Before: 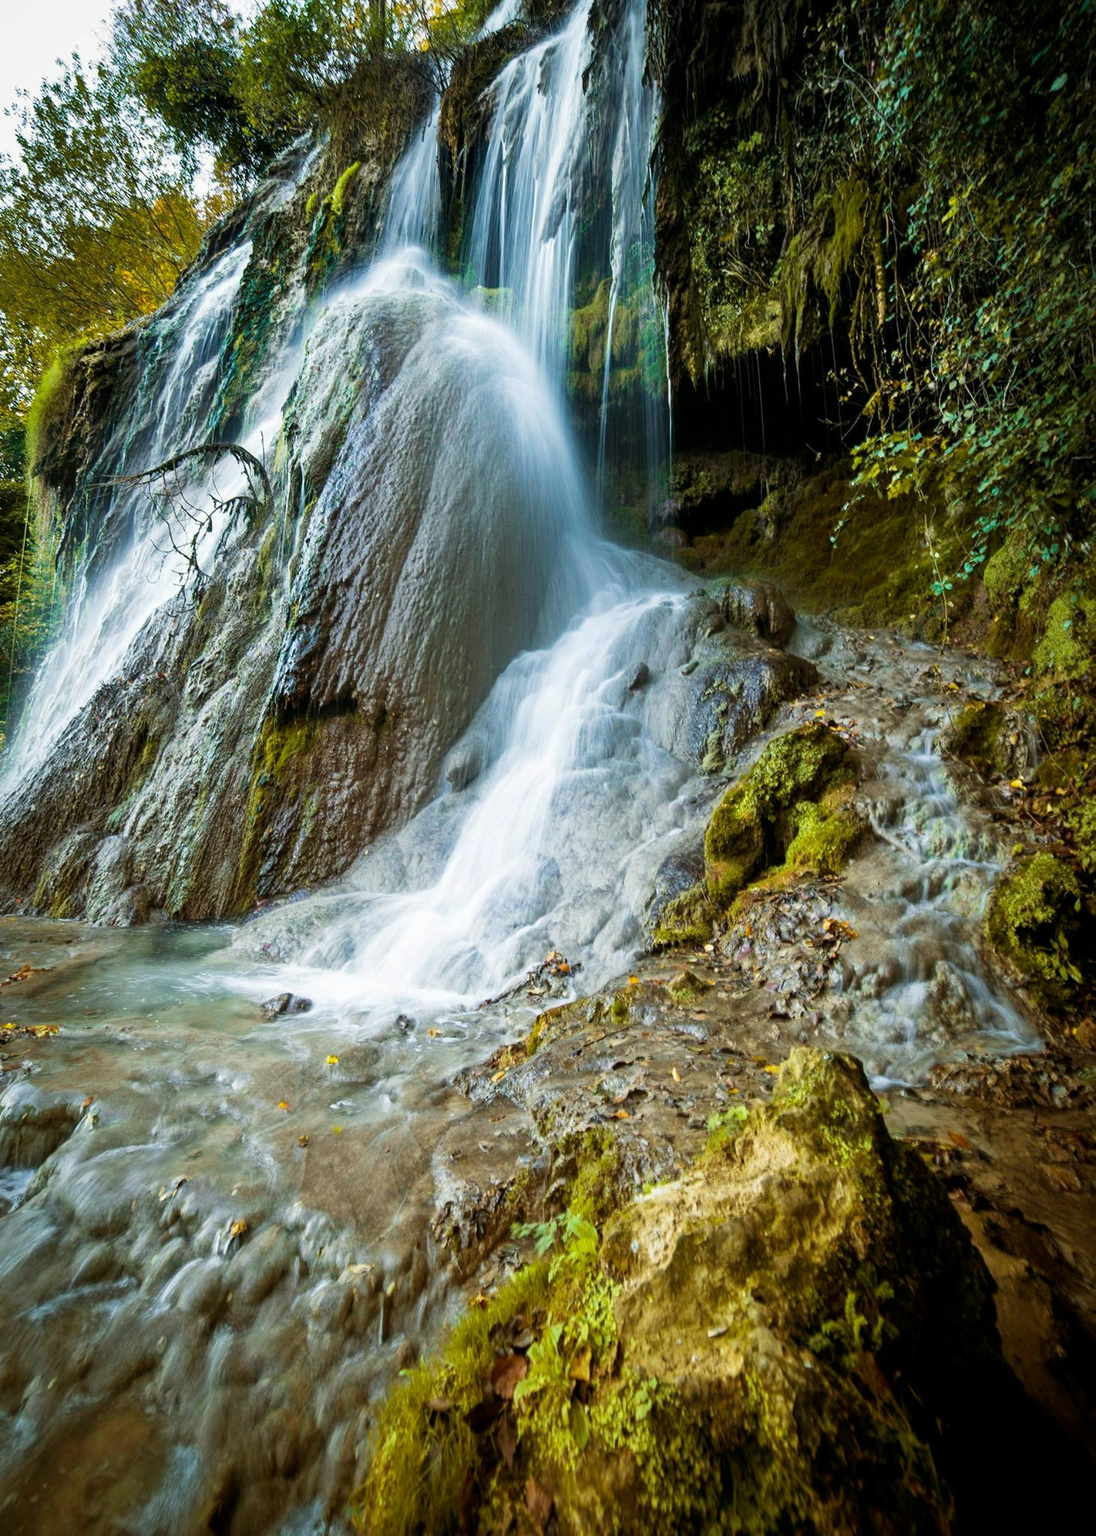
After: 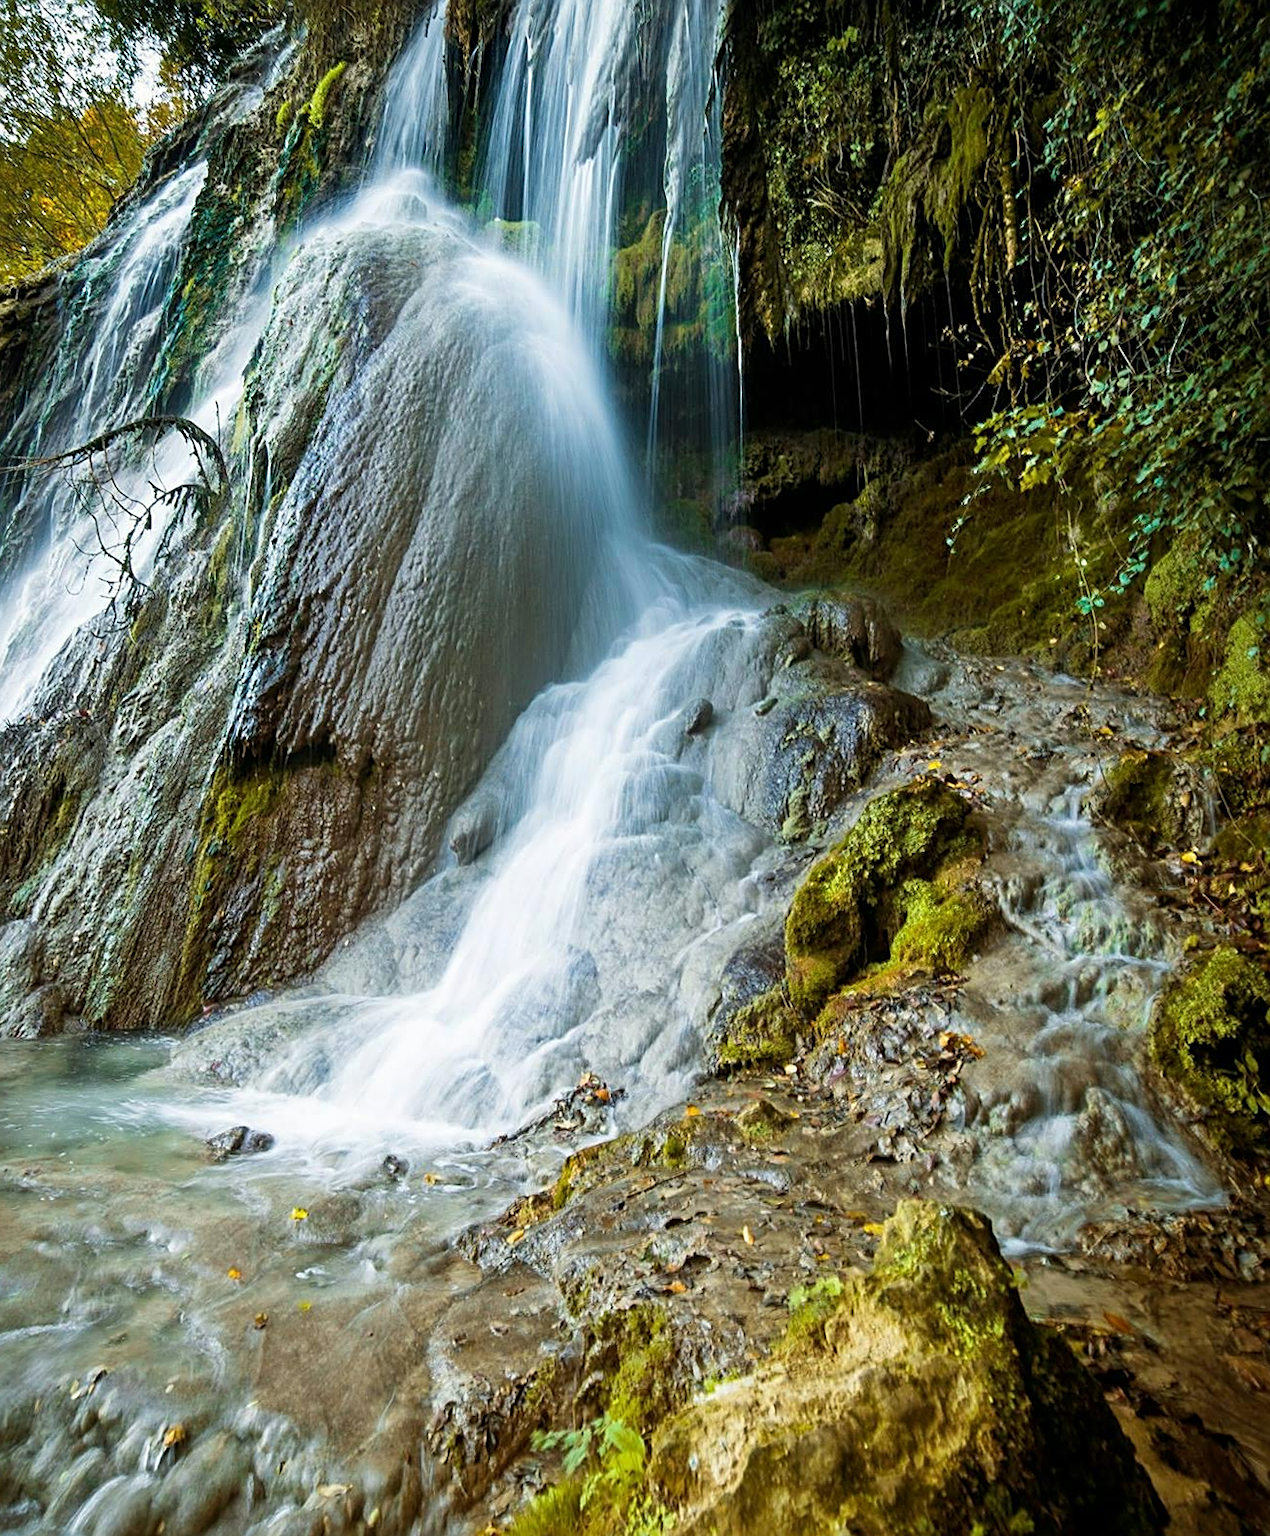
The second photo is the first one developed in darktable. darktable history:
crop: left 8.155%, top 6.611%, bottom 15.385%
rotate and perspective: rotation 0.226°, lens shift (vertical) -0.042, crop left 0.023, crop right 0.982, crop top 0.006, crop bottom 0.994
sharpen: on, module defaults
